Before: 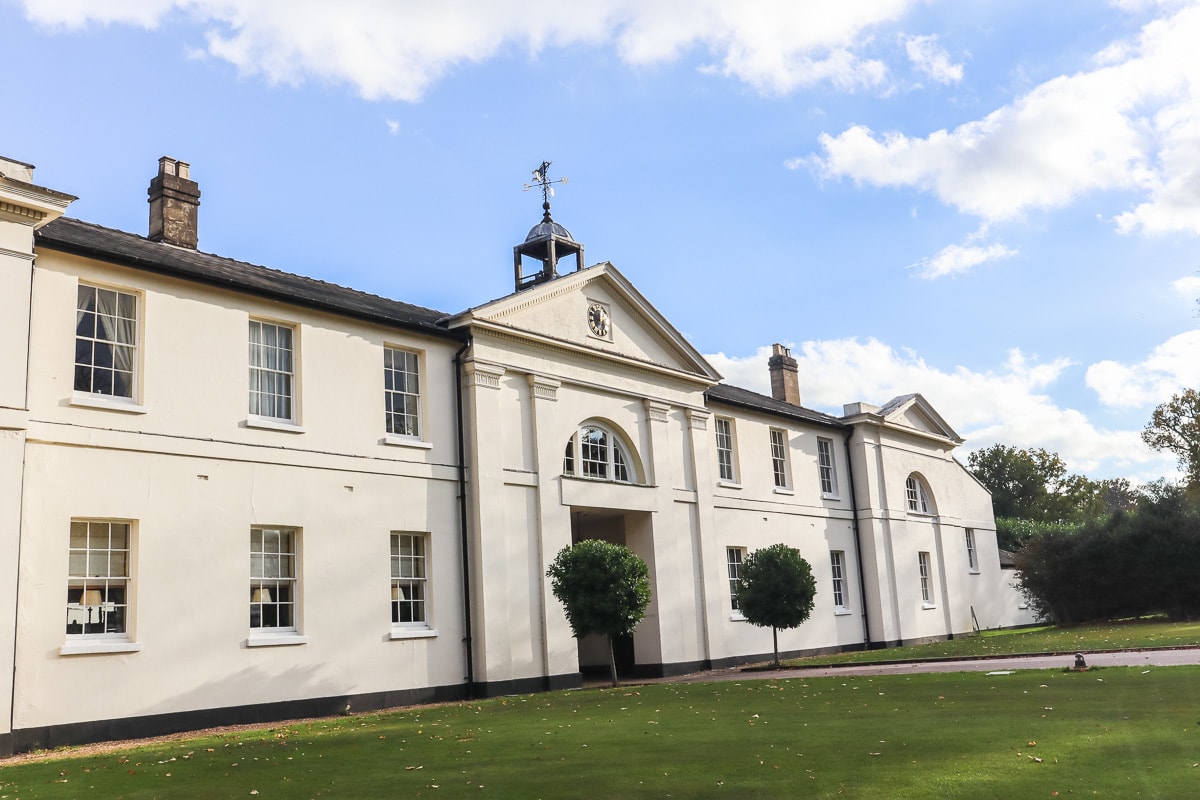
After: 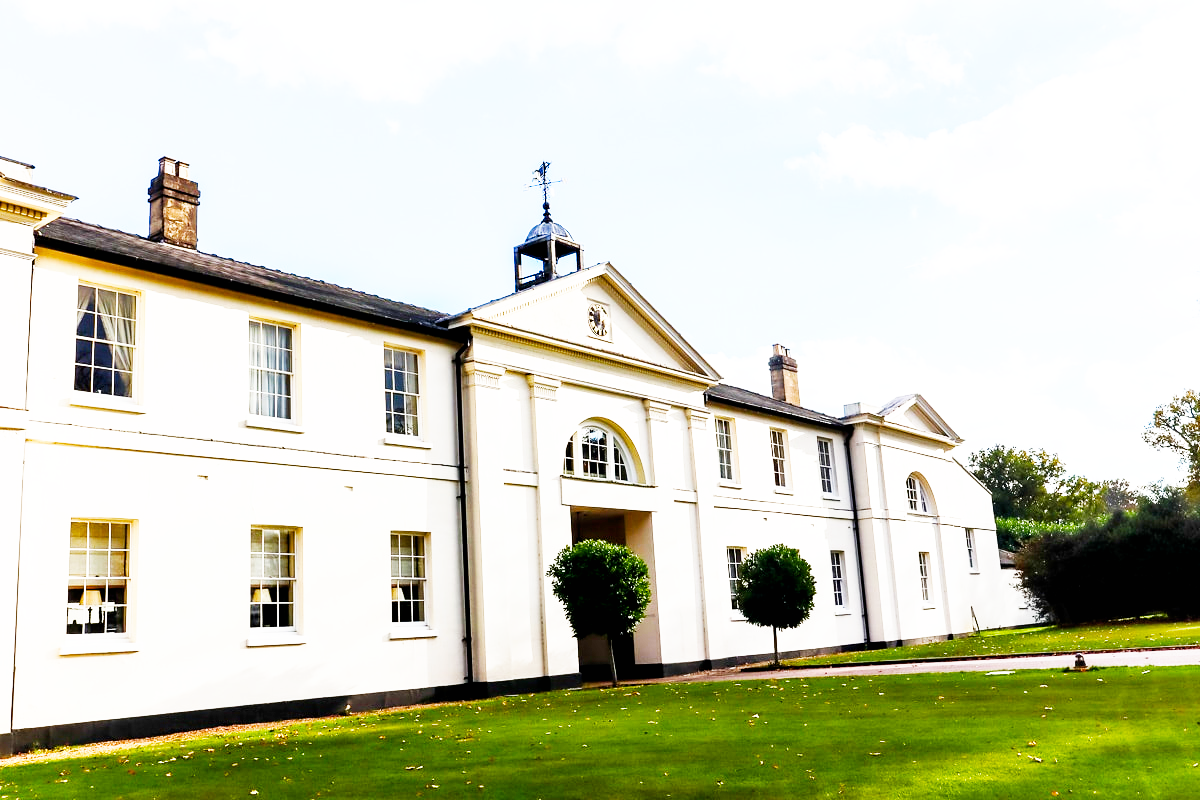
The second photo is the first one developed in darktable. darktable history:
base curve: curves: ch0 [(0, 0) (0.007, 0.004) (0.027, 0.03) (0.046, 0.07) (0.207, 0.54) (0.442, 0.872) (0.673, 0.972) (1, 1)], preserve colors none
color balance rgb: shadows lift › luminance -9.41%, highlights gain › luminance 17.6%, global offset › luminance -1.45%, perceptual saturation grading › highlights -17.77%, perceptual saturation grading › mid-tones 33.1%, perceptual saturation grading › shadows 50.52%, global vibrance 24.22%
